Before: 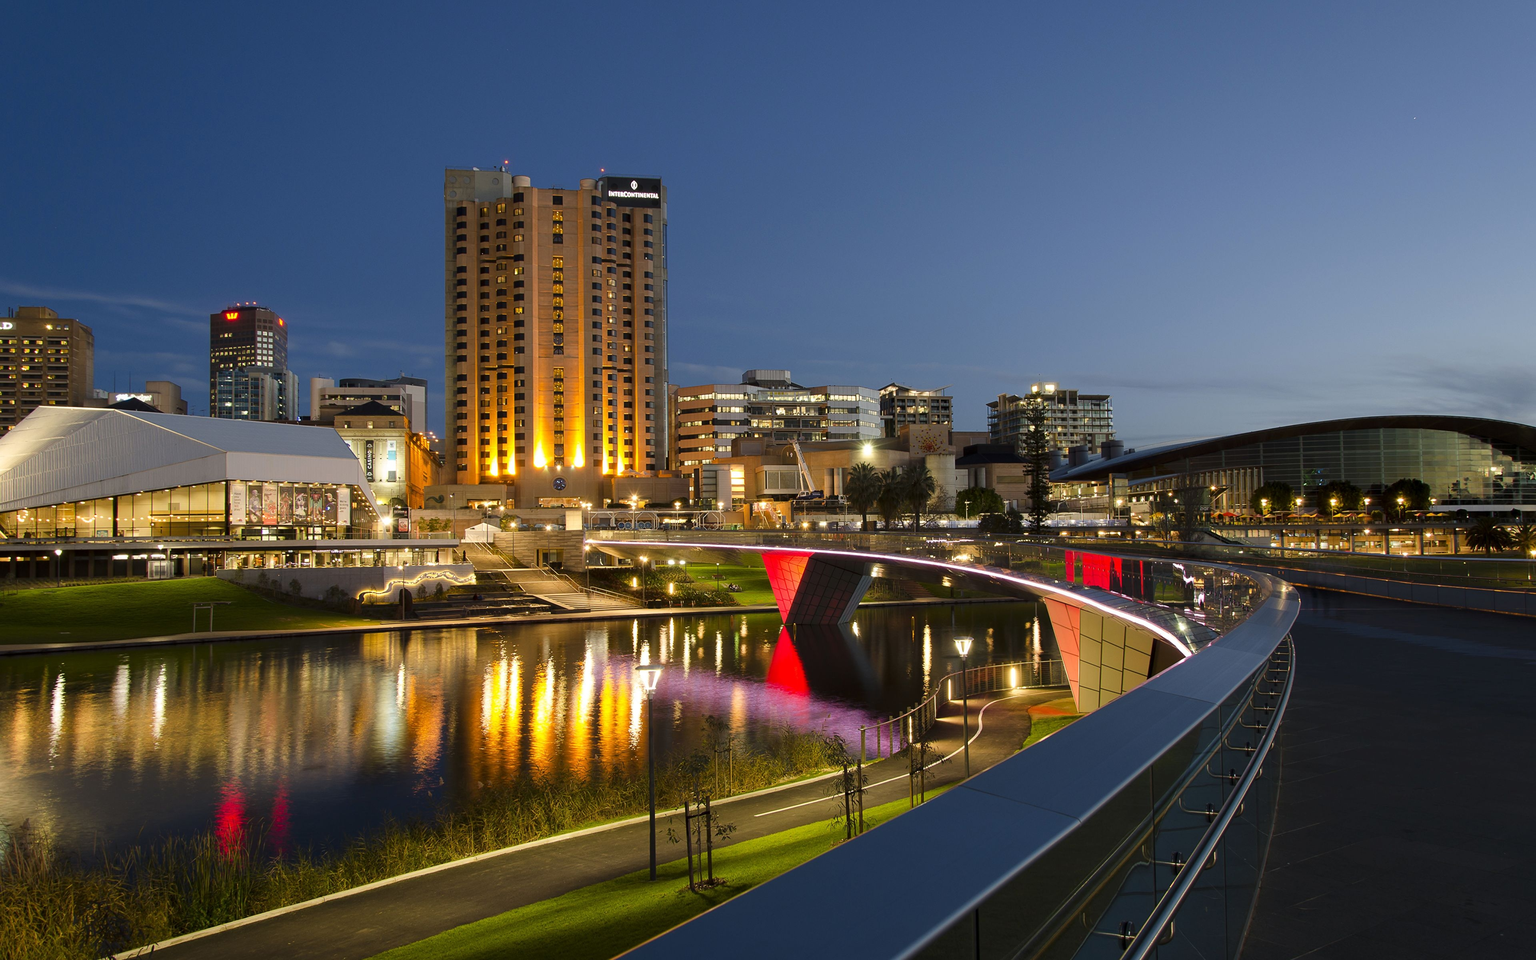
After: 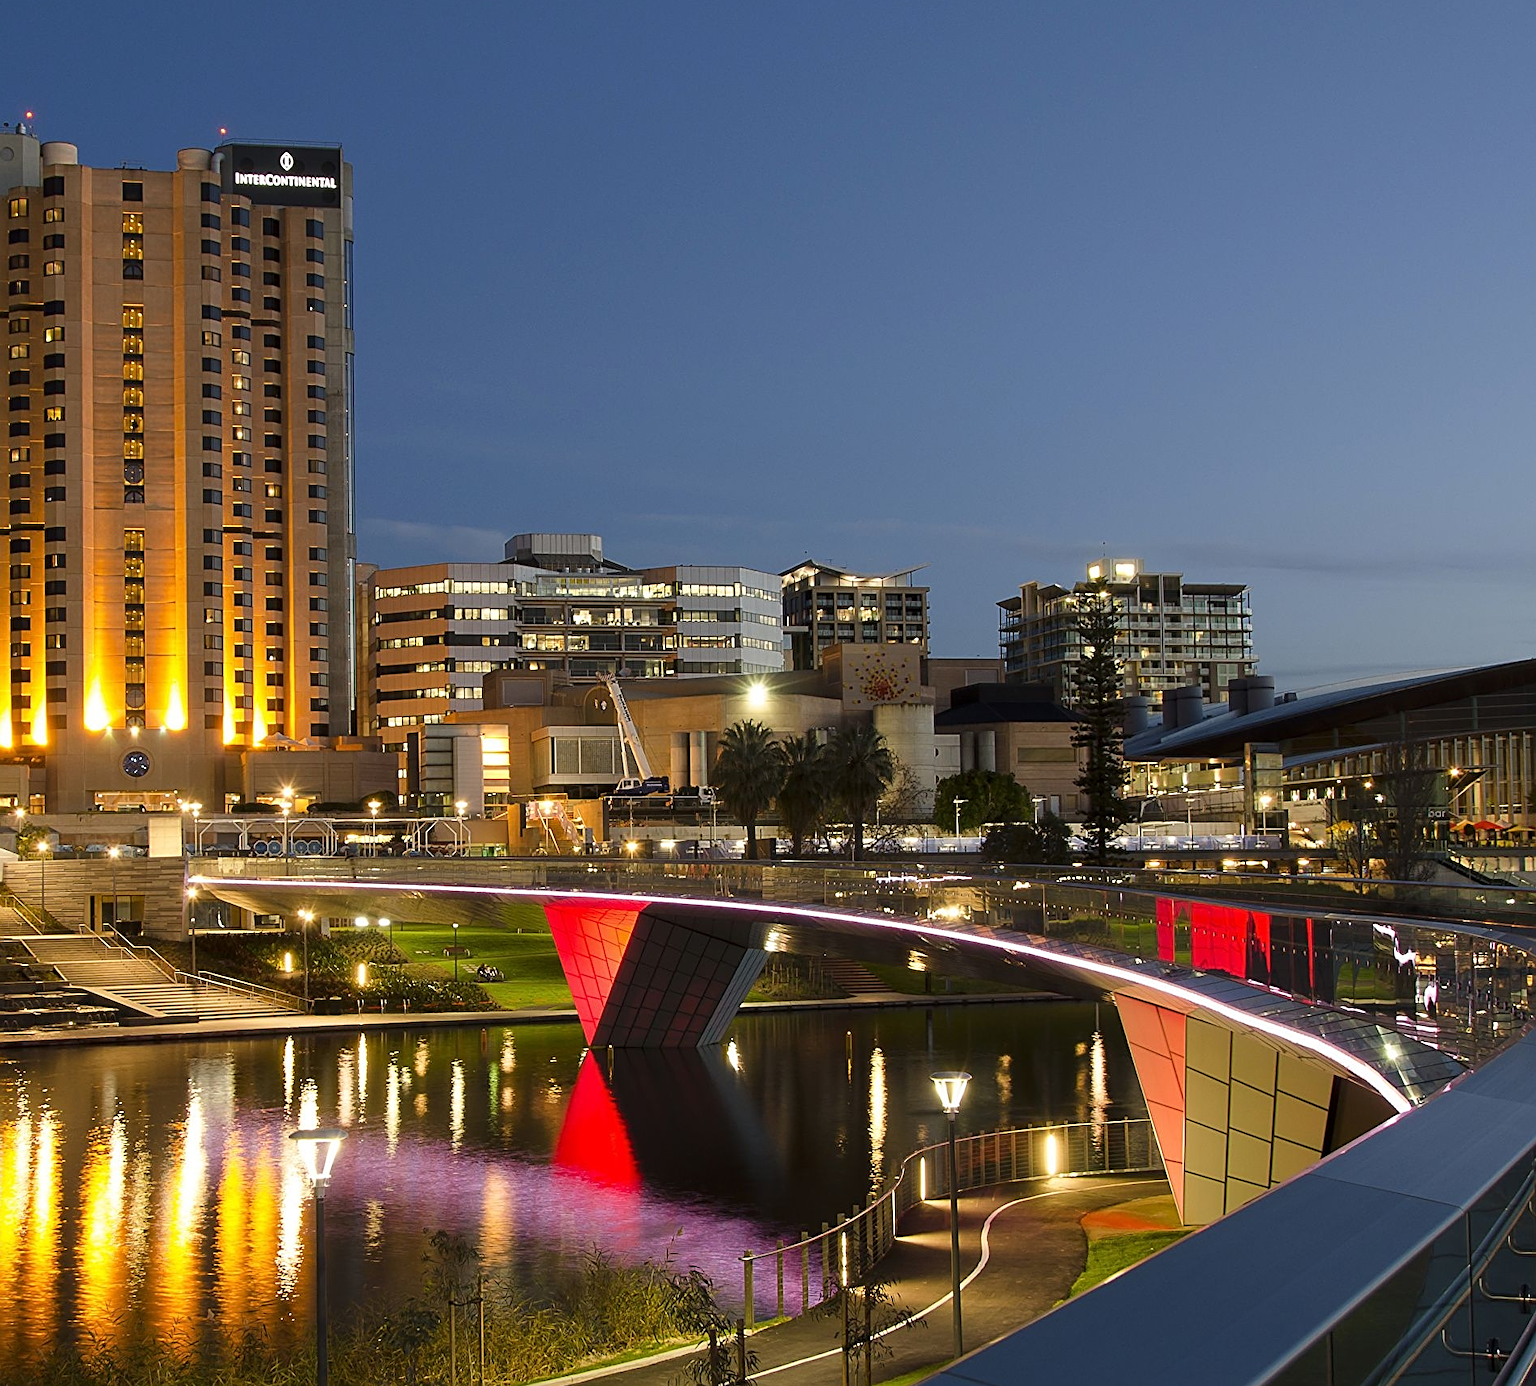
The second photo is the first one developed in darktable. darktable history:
crop: left 32.056%, top 10.975%, right 18.337%, bottom 17.391%
sharpen: on, module defaults
